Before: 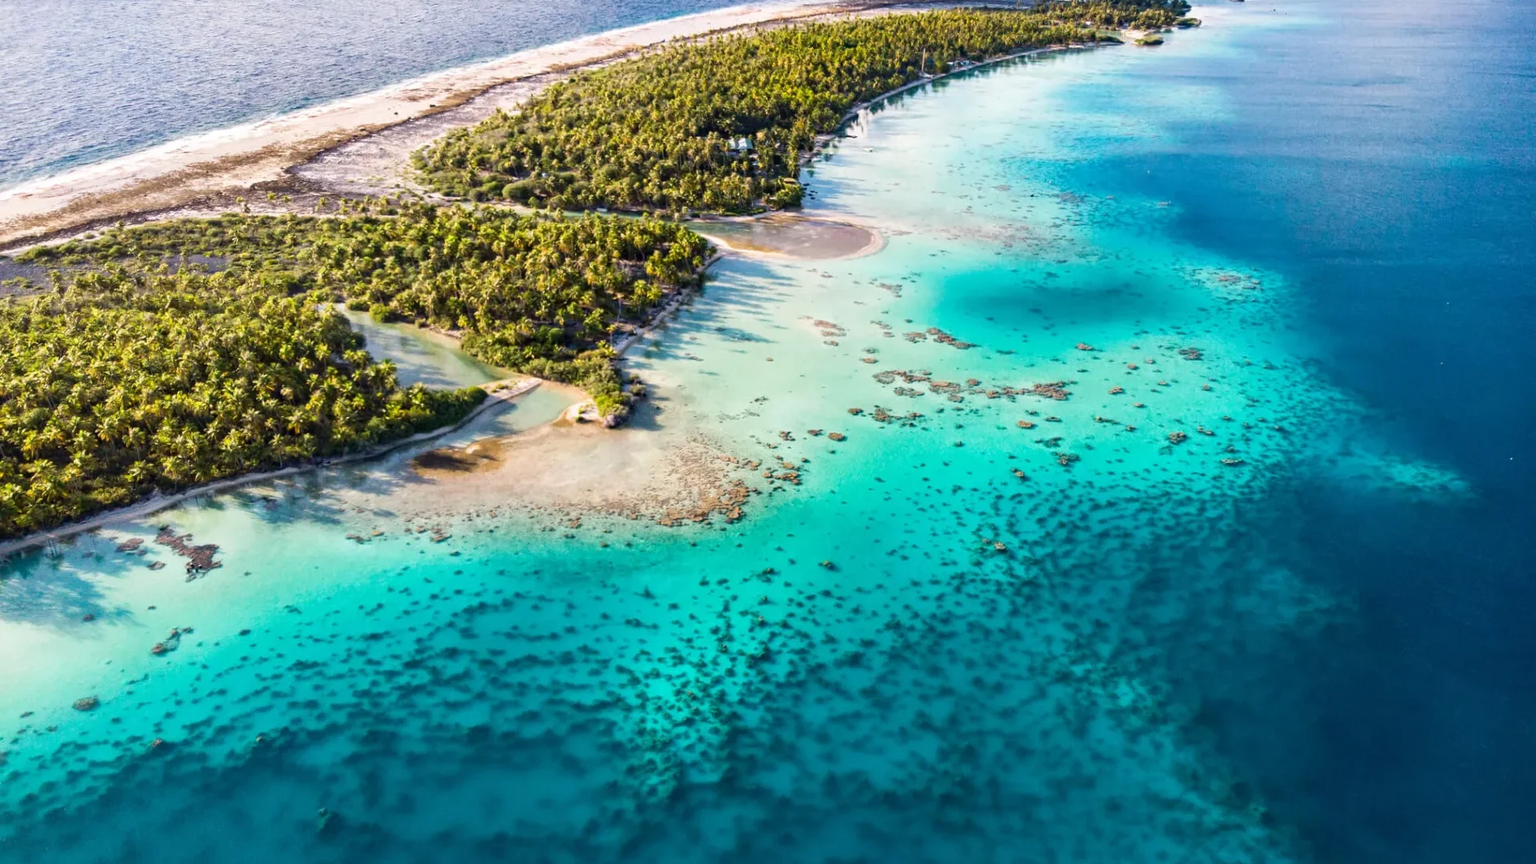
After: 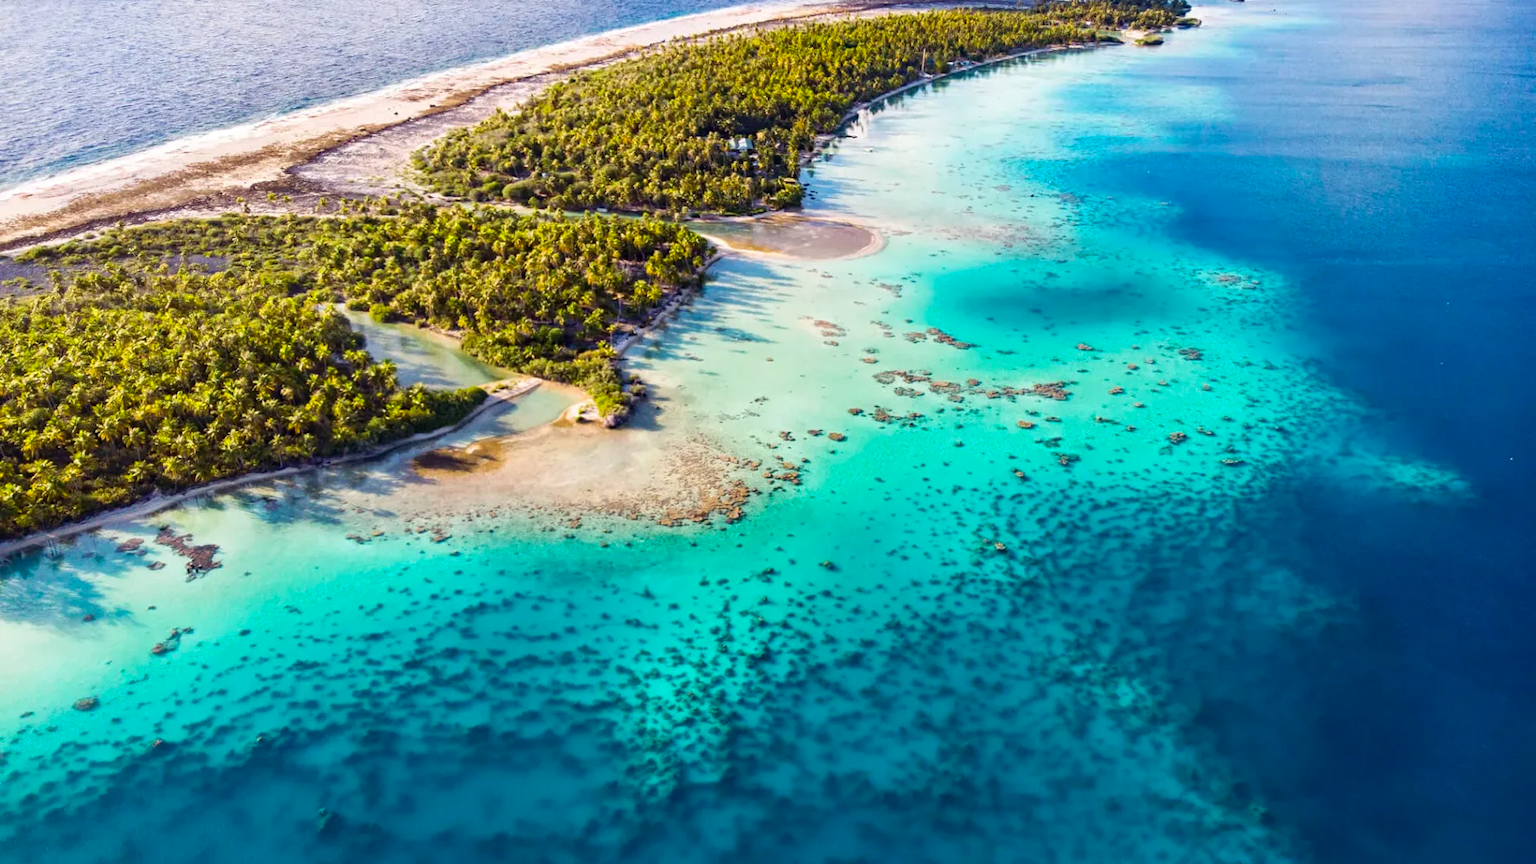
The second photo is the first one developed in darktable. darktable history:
color balance rgb: shadows lift › chroma 6.272%, shadows lift › hue 304.35°, linear chroma grading › global chroma 14.87%, perceptual saturation grading › global saturation 0.822%, global vibrance 9.692%
